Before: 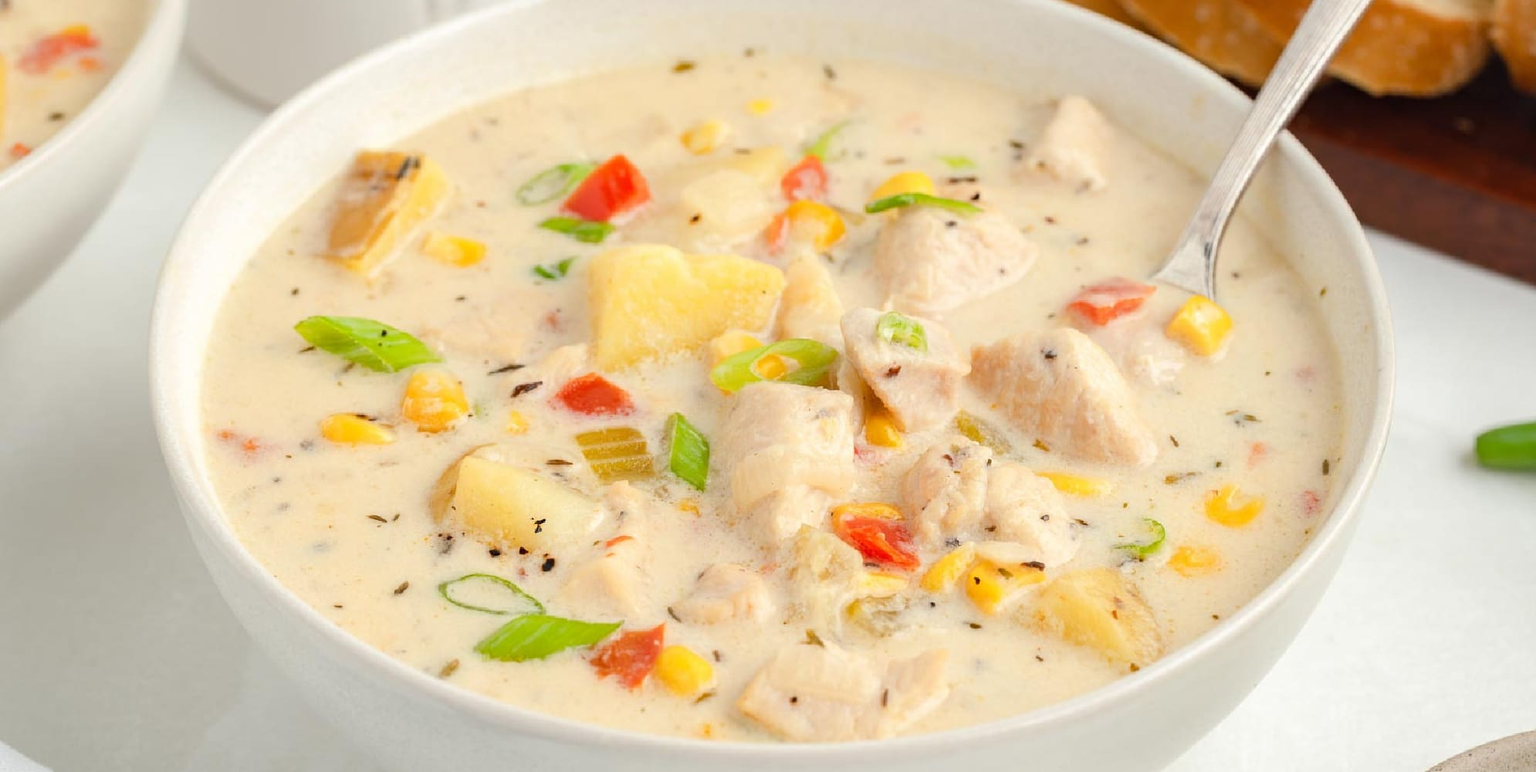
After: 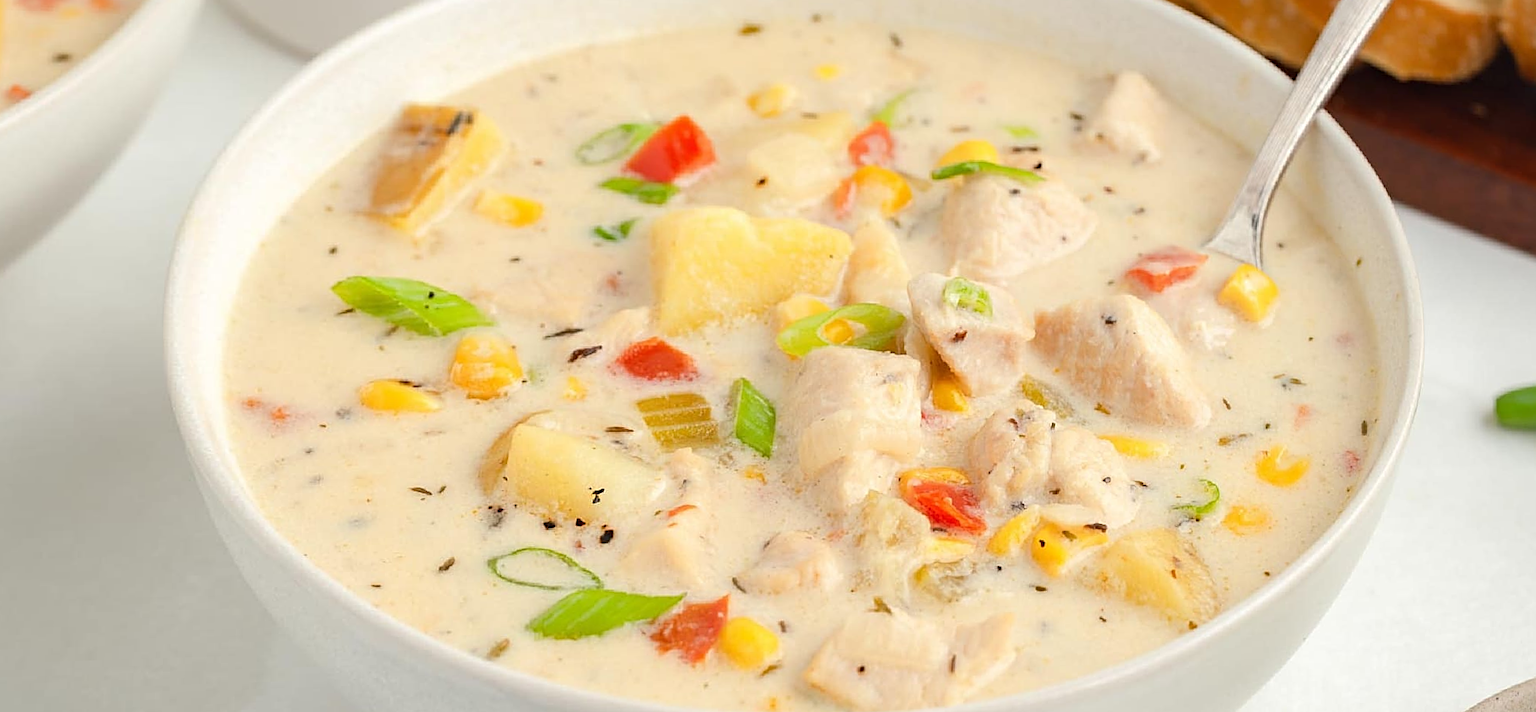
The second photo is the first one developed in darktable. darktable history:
sharpen: on, module defaults
rotate and perspective: rotation -0.013°, lens shift (vertical) -0.027, lens shift (horizontal) 0.178, crop left 0.016, crop right 0.989, crop top 0.082, crop bottom 0.918
